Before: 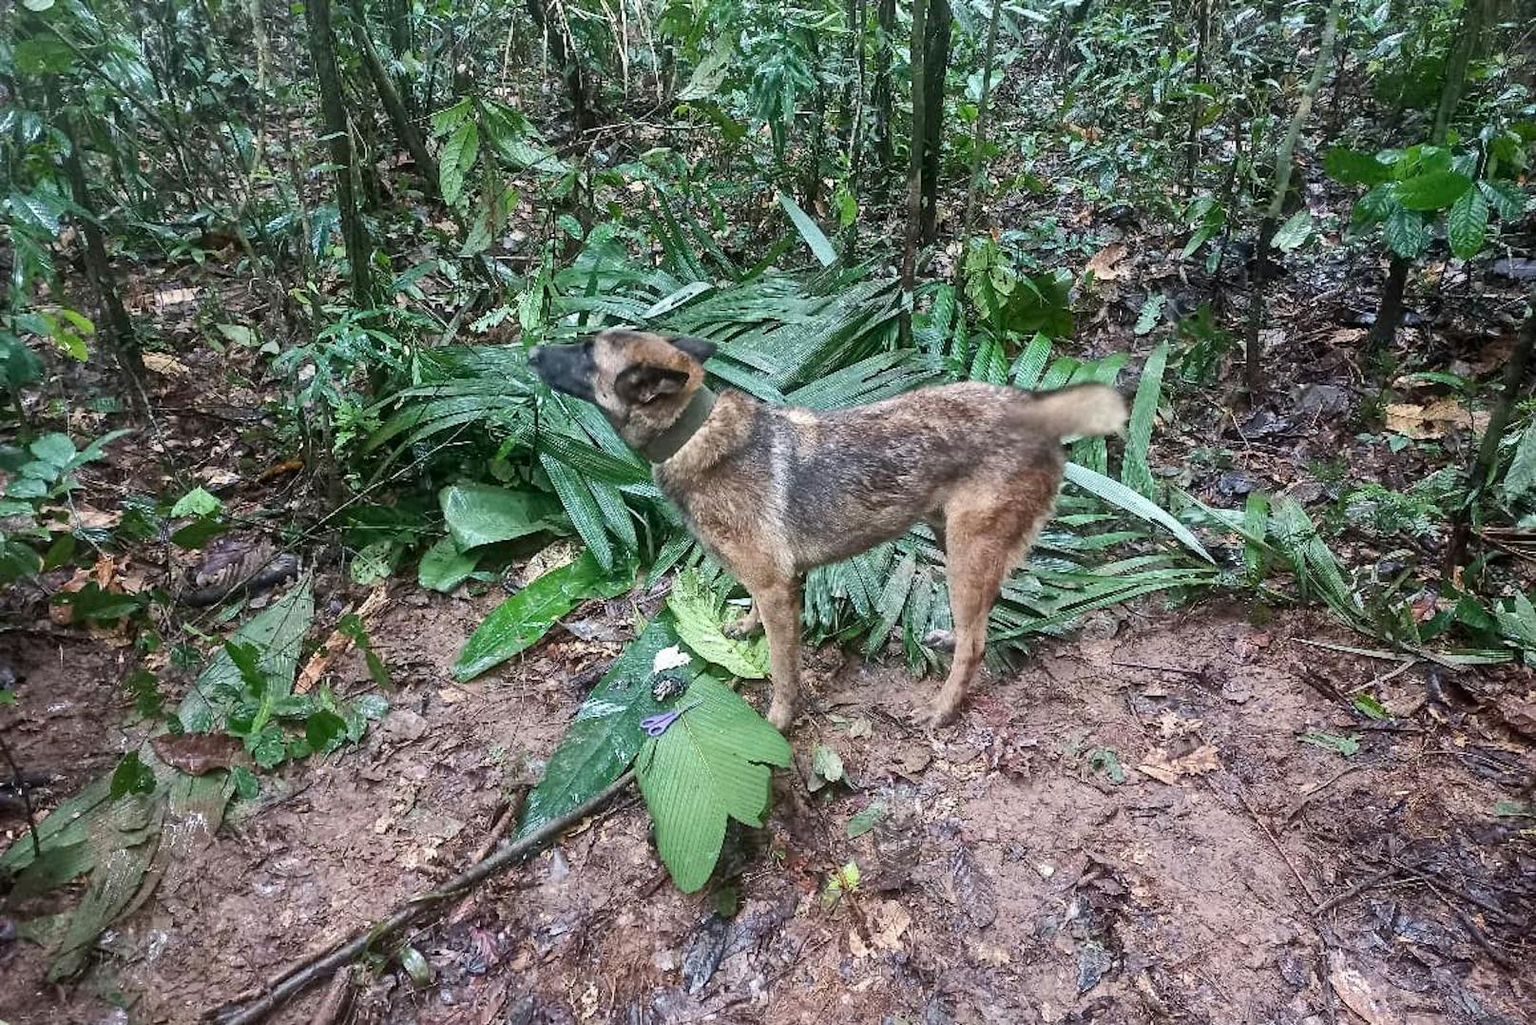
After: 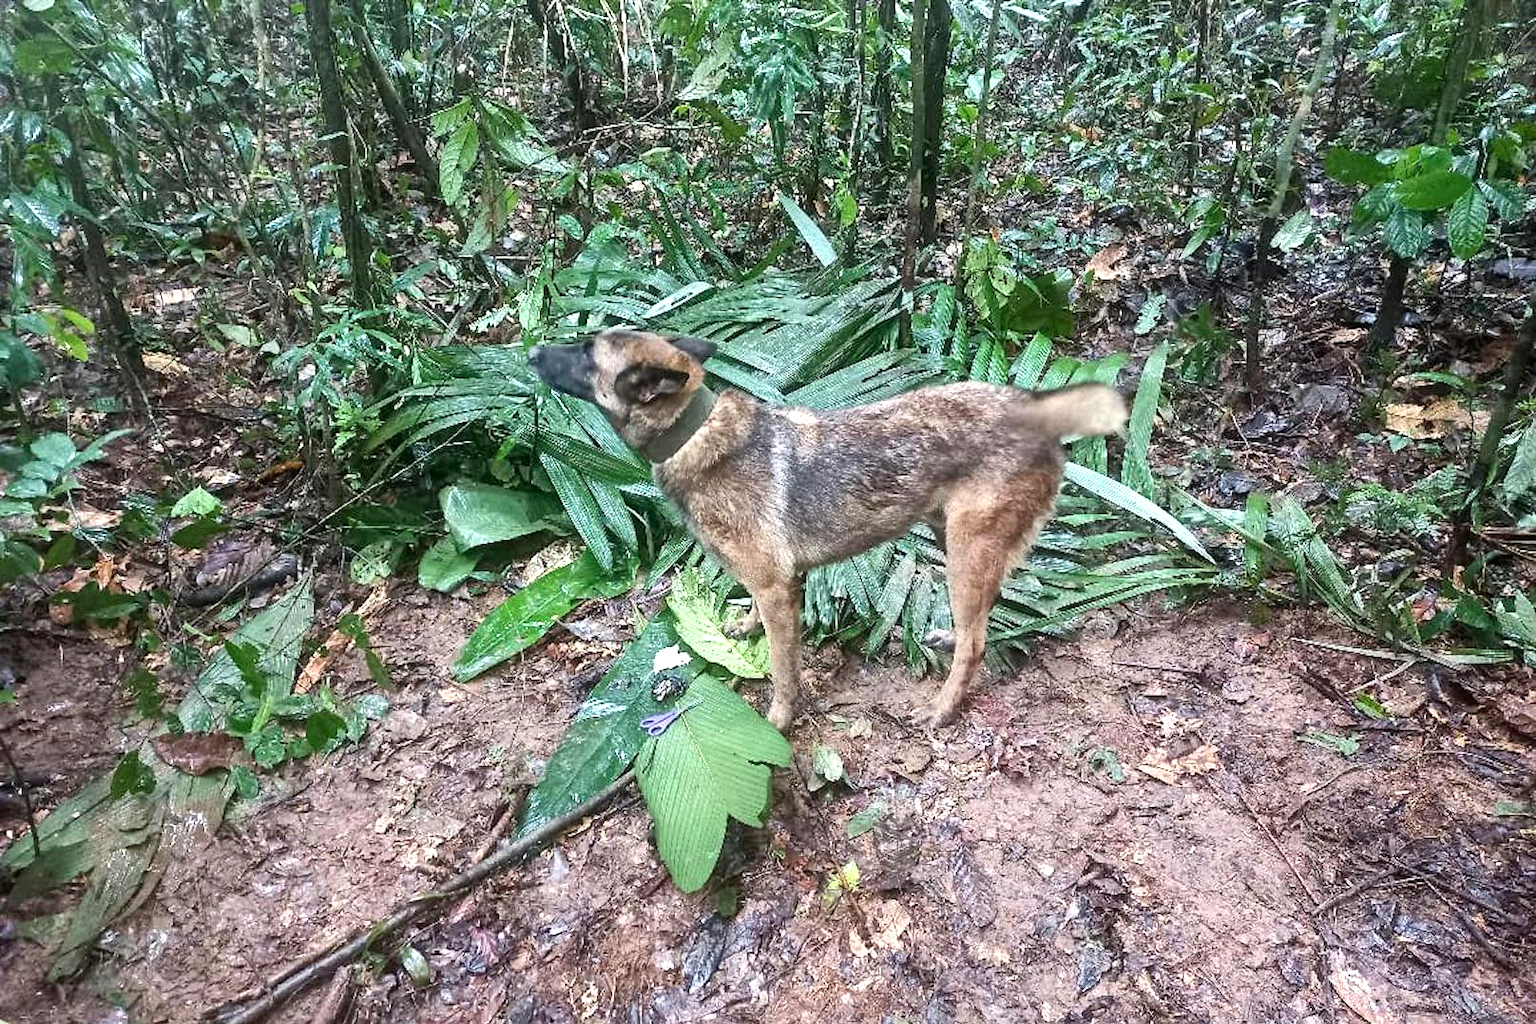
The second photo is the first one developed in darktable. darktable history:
exposure: black level correction 0, exposure 0.5 EV, compensate highlight preservation false
